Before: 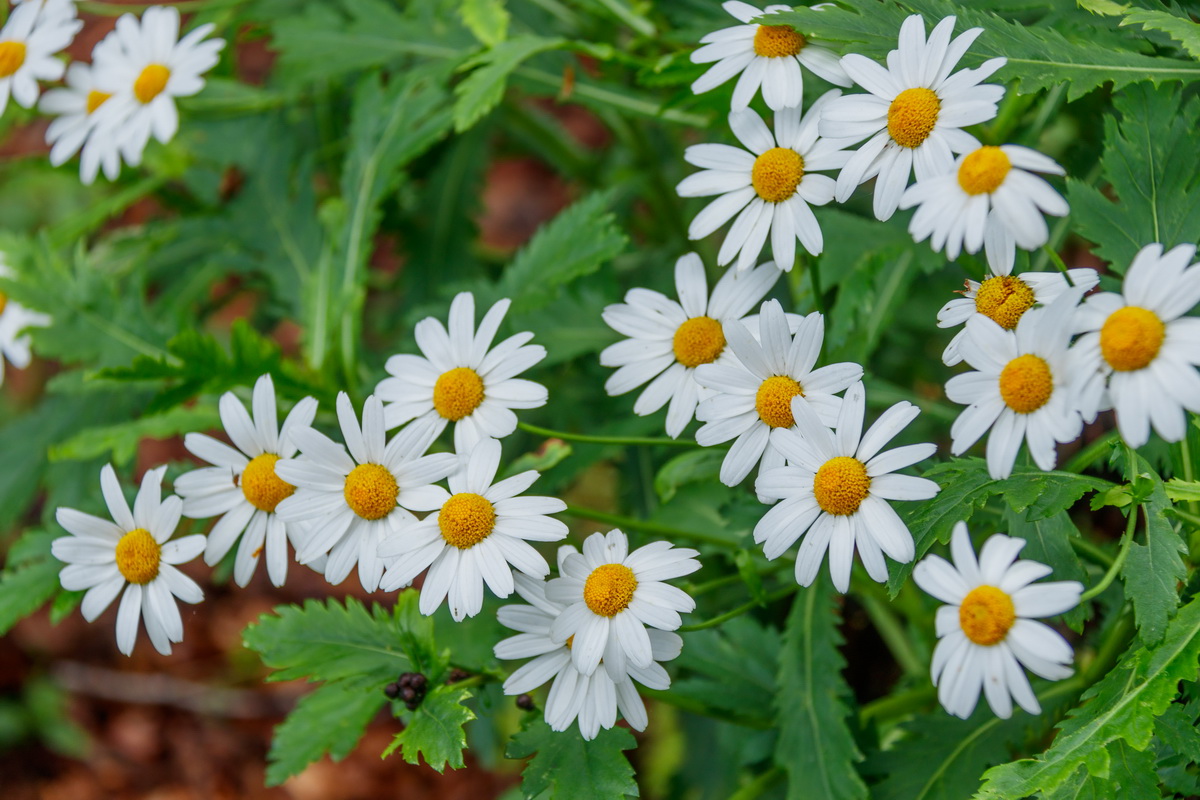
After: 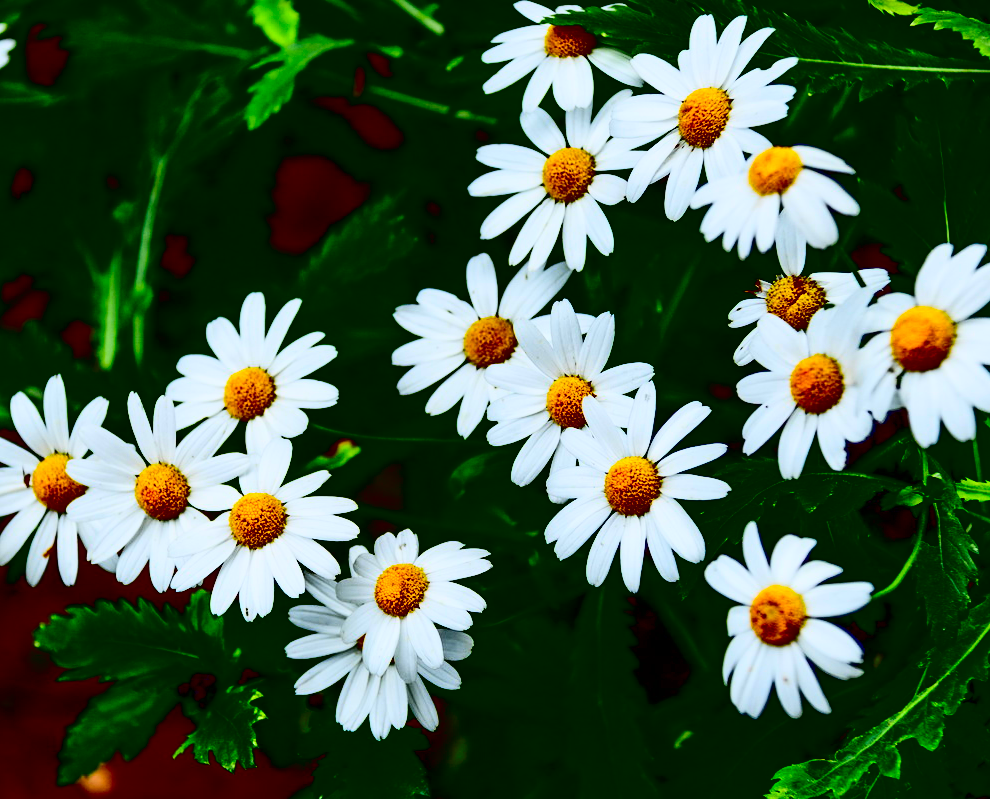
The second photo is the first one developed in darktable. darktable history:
crop: left 17.484%, bottom 0.042%
tone equalizer: on, module defaults
contrast brightness saturation: contrast 0.782, brightness -0.985, saturation 0.999
